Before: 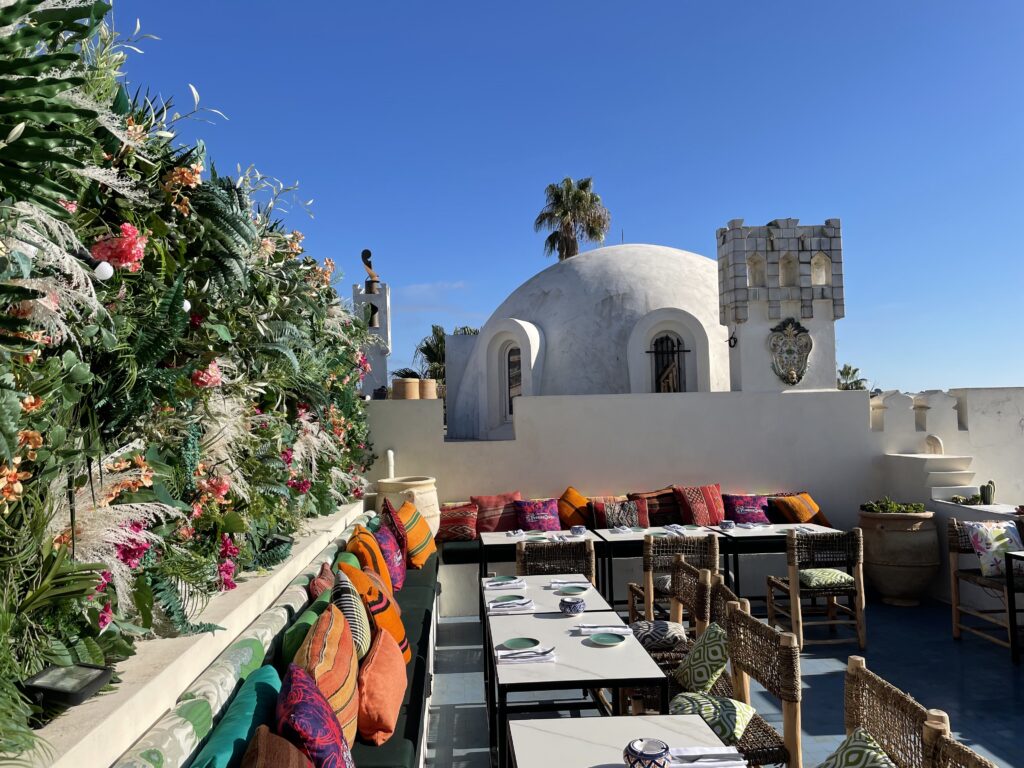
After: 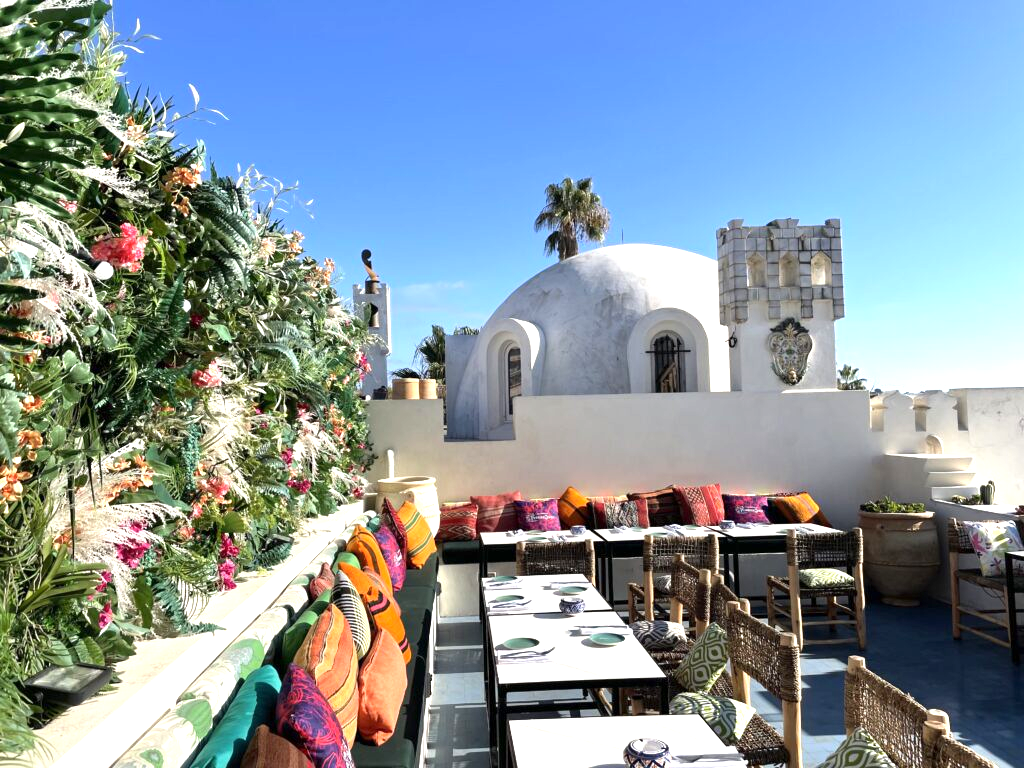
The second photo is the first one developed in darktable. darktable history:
levels: mode automatic, levels [0, 0.498, 1]
exposure: exposure 1 EV, compensate exposure bias true, compensate highlight preservation false
